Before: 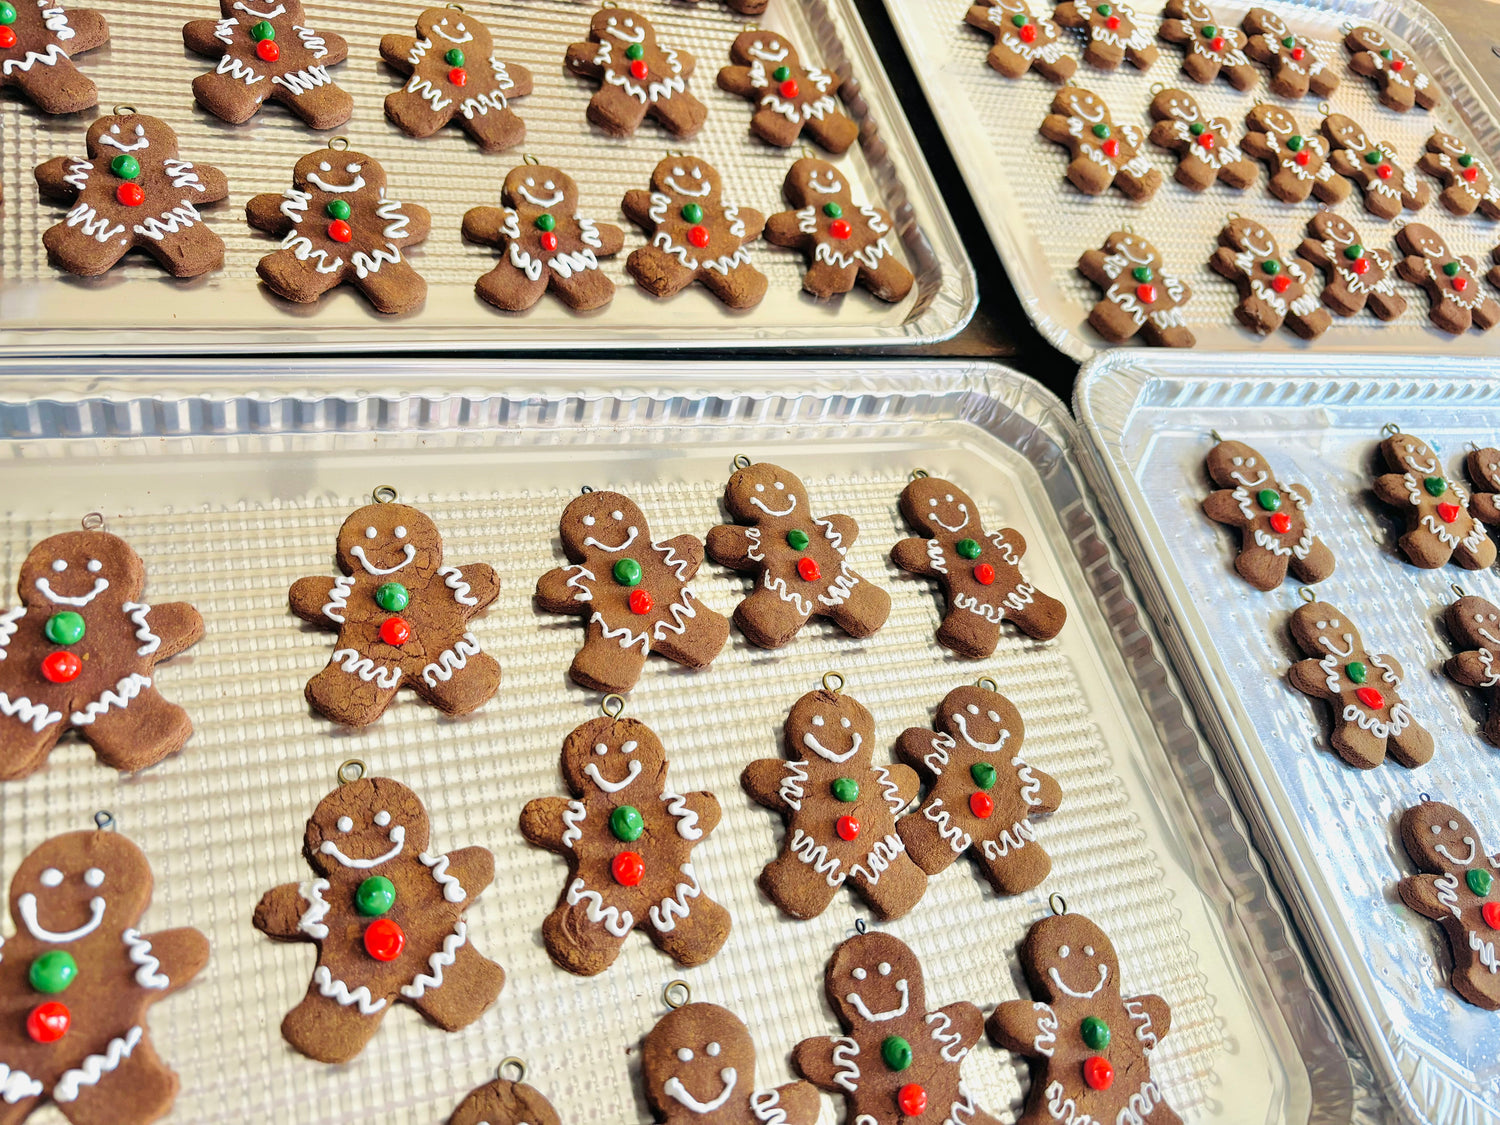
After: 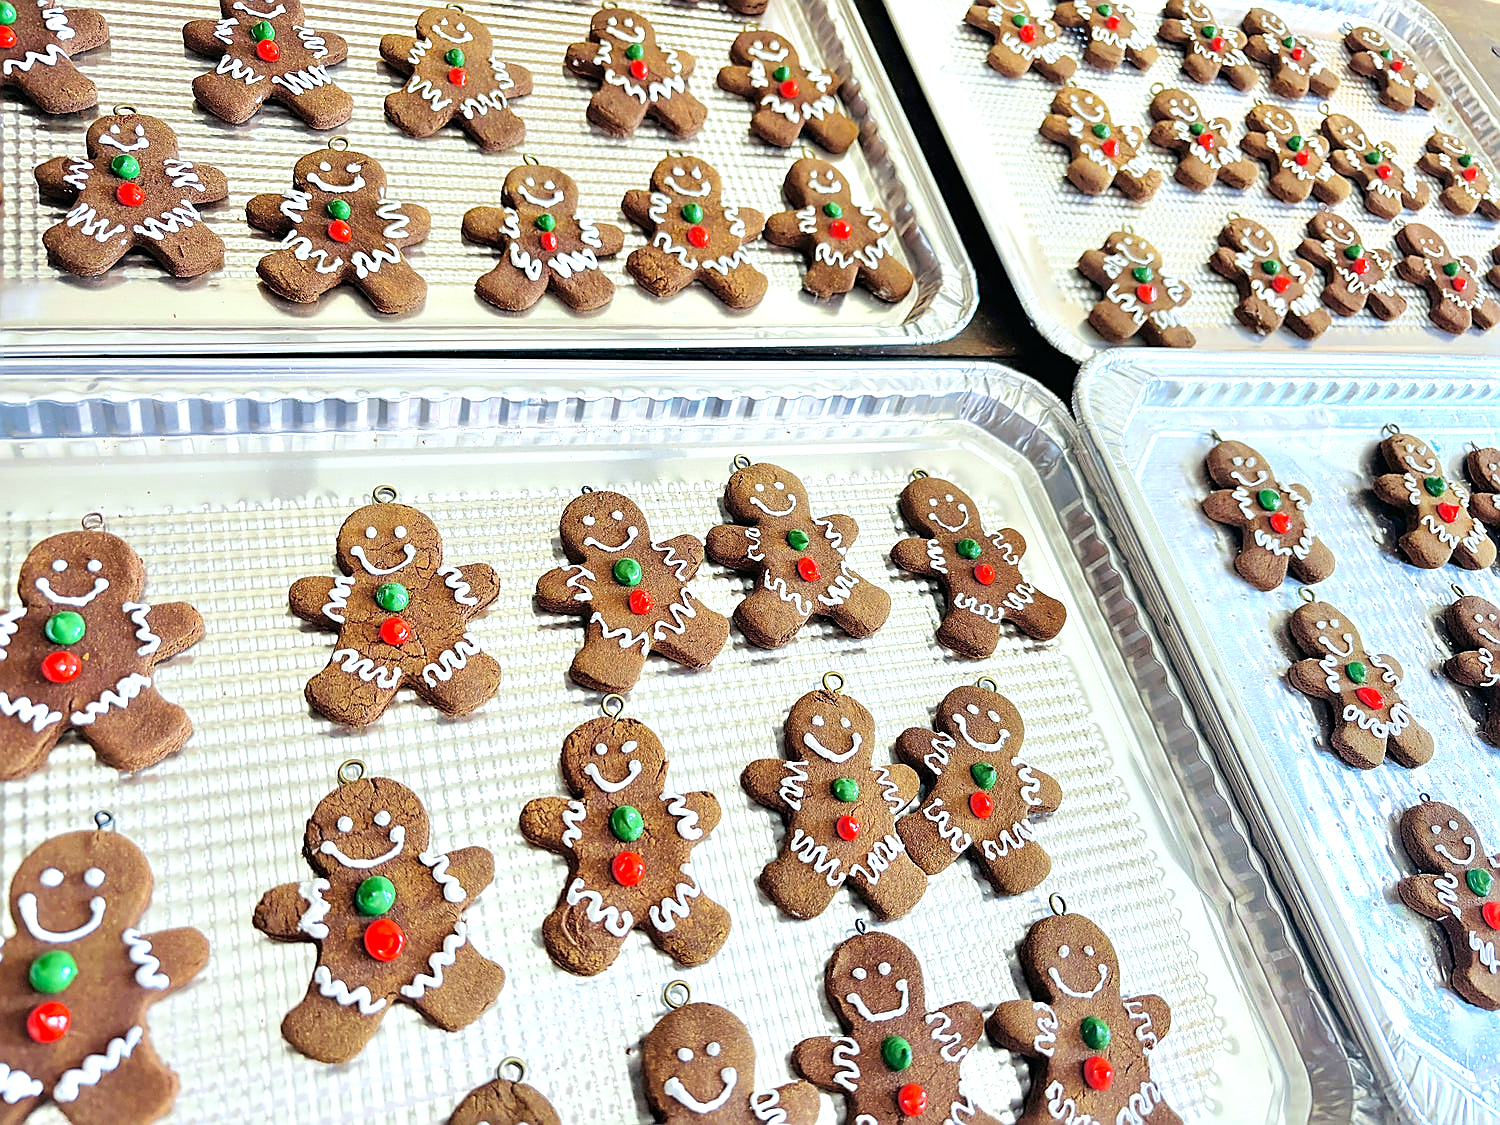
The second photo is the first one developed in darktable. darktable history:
sharpen: radius 1.4, amount 1.25, threshold 0.7
exposure: black level correction 0.001, exposure 0.5 EV, compensate exposure bias true, compensate highlight preservation false
white balance: red 0.924, blue 1.095
